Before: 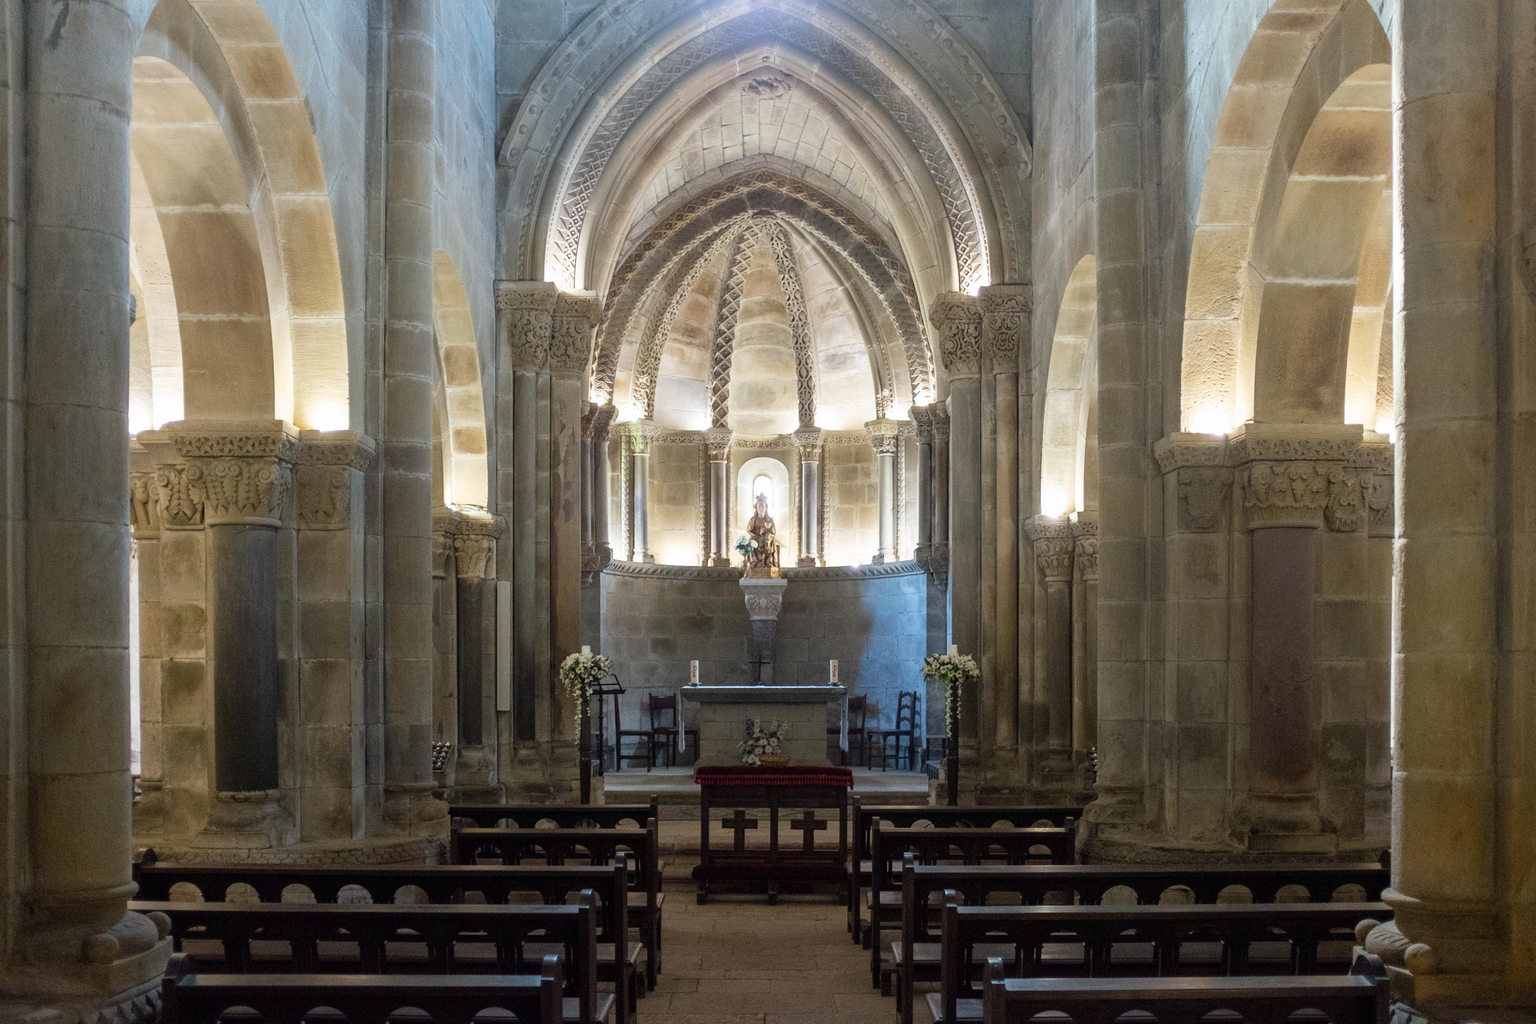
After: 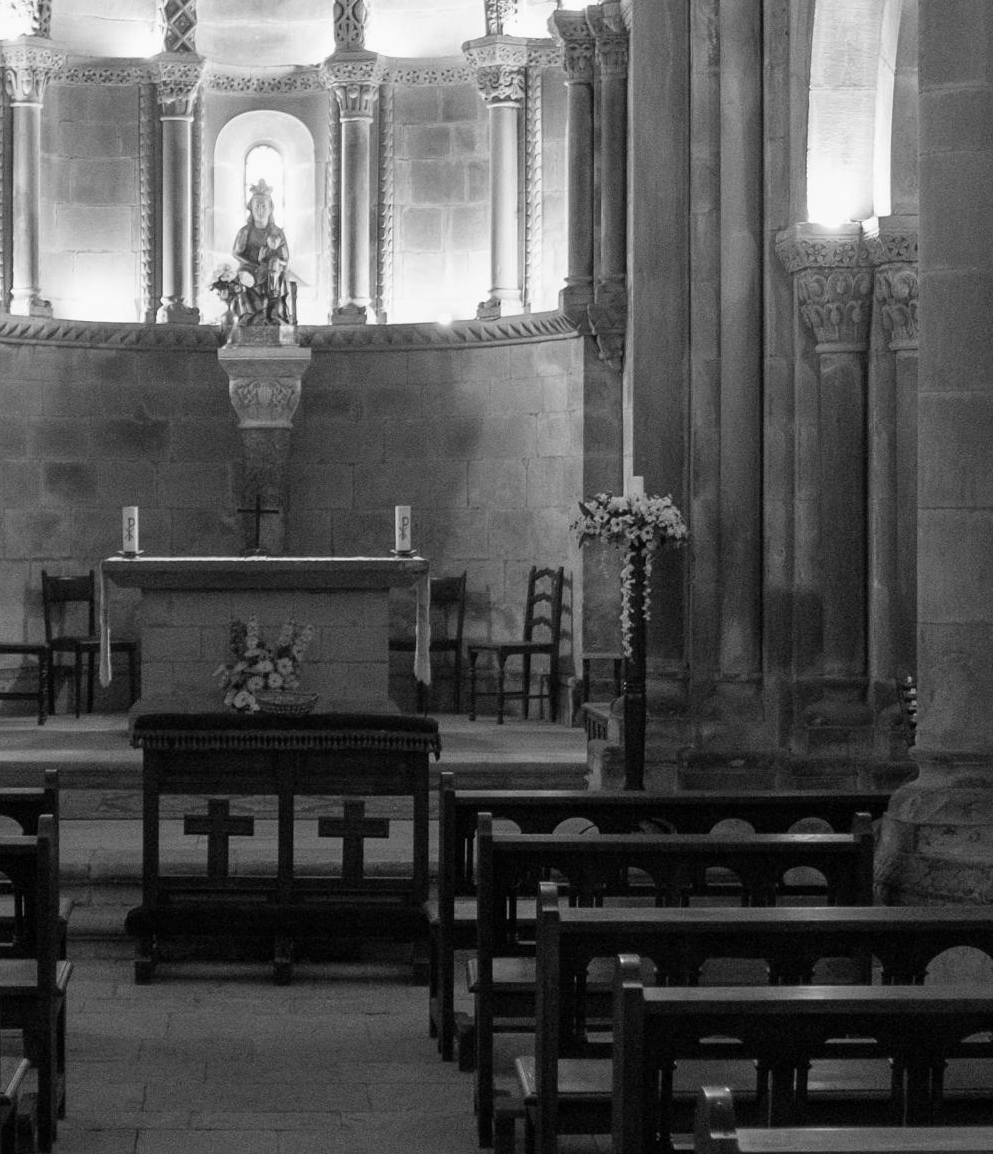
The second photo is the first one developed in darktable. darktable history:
contrast brightness saturation: saturation 0.18
monochrome: a 32, b 64, size 2.3
white balance: emerald 1
base curve: exposure shift 0, preserve colors none
crop: left 40.878%, top 39.176%, right 25.993%, bottom 3.081%
